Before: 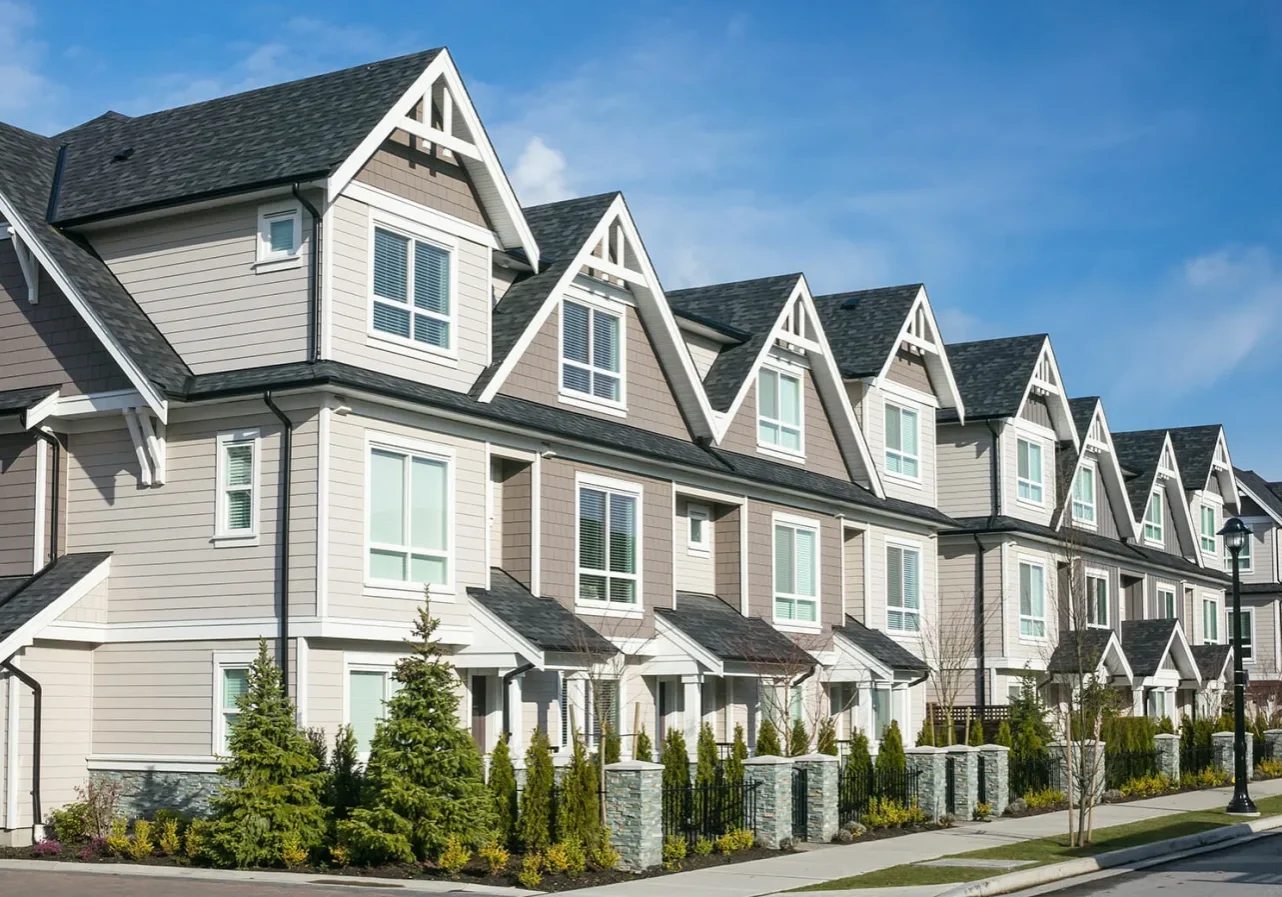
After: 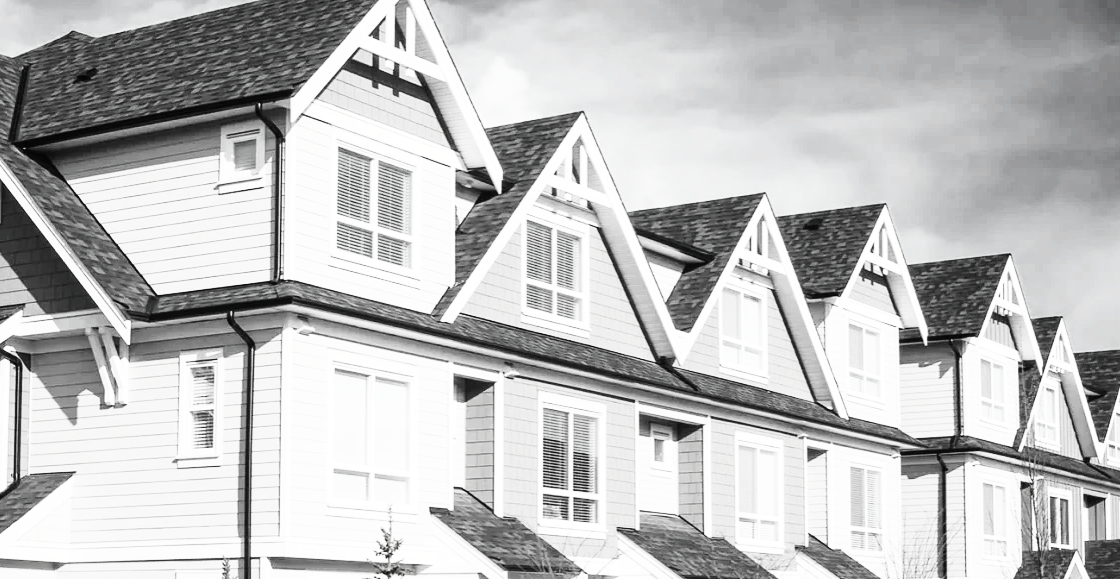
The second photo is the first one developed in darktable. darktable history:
contrast brightness saturation: contrast 0.52, brightness 0.461, saturation -0.986
tone curve: curves: ch0 [(0, 0) (0.003, 0.009) (0.011, 0.009) (0.025, 0.01) (0.044, 0.02) (0.069, 0.032) (0.1, 0.048) (0.136, 0.092) (0.177, 0.153) (0.224, 0.217) (0.277, 0.306) (0.335, 0.402) (0.399, 0.488) (0.468, 0.574) (0.543, 0.648) (0.623, 0.716) (0.709, 0.783) (0.801, 0.851) (0.898, 0.92) (1, 1)], color space Lab, independent channels, preserve colors none
color balance rgb: shadows lift › luminance -7.655%, shadows lift › chroma 2.454%, shadows lift › hue 165.36°, perceptual saturation grading › global saturation 29.475%, global vibrance 1.038%, saturation formula JzAzBz (2021)
crop: left 2.908%, top 8.996%, right 9.672%, bottom 26.378%
